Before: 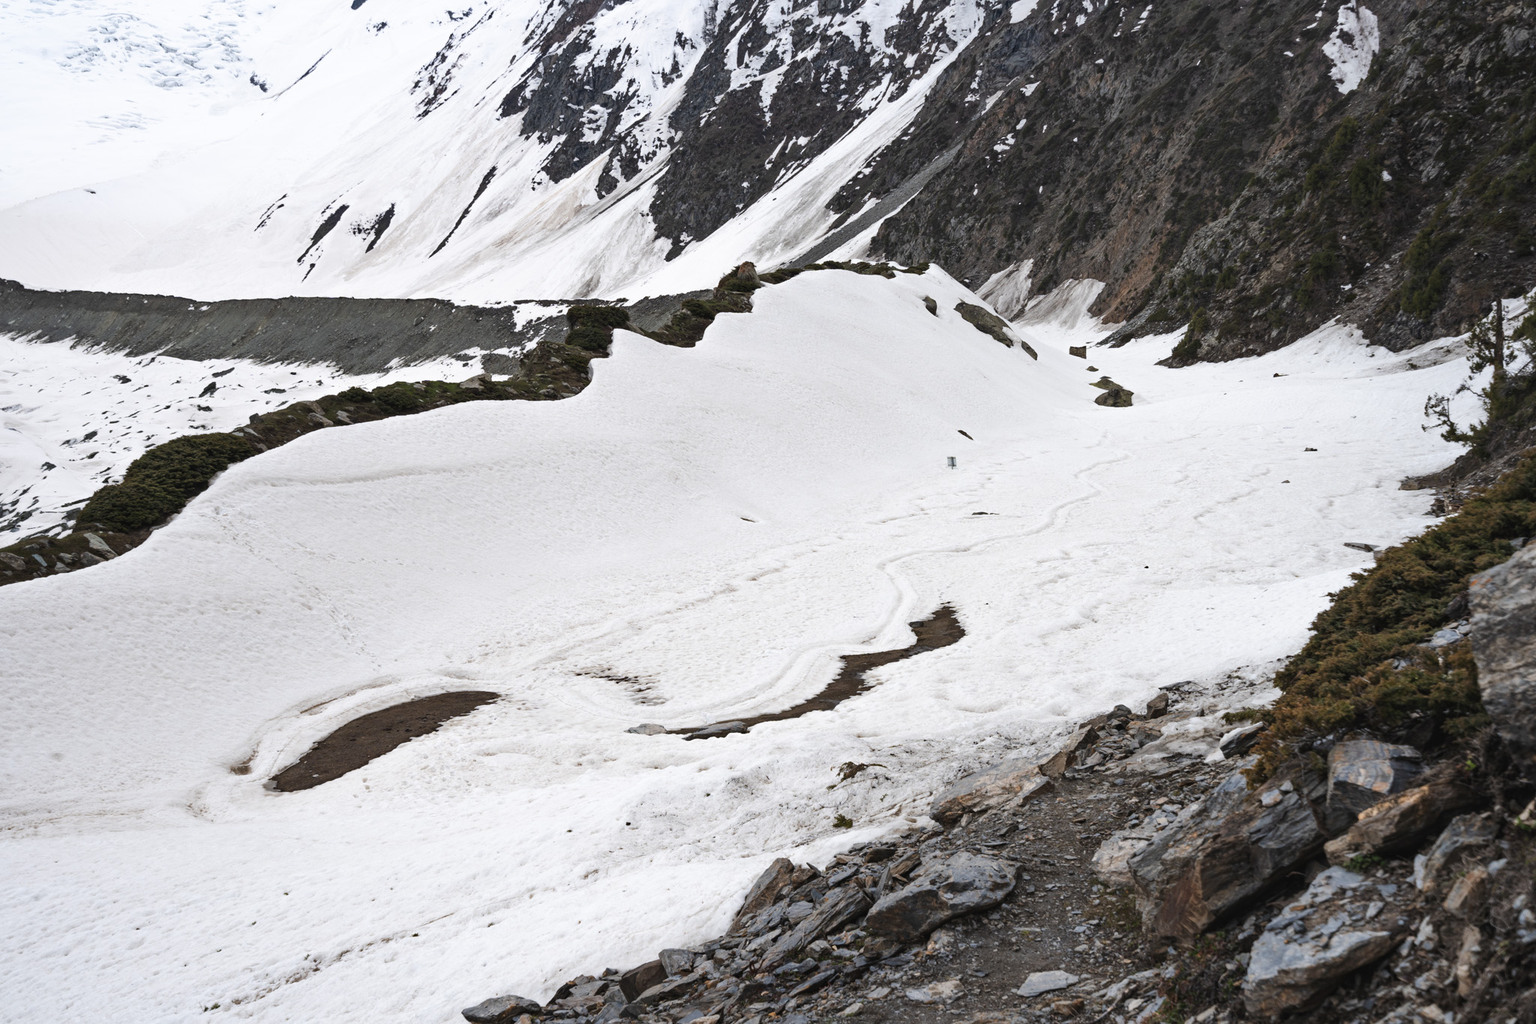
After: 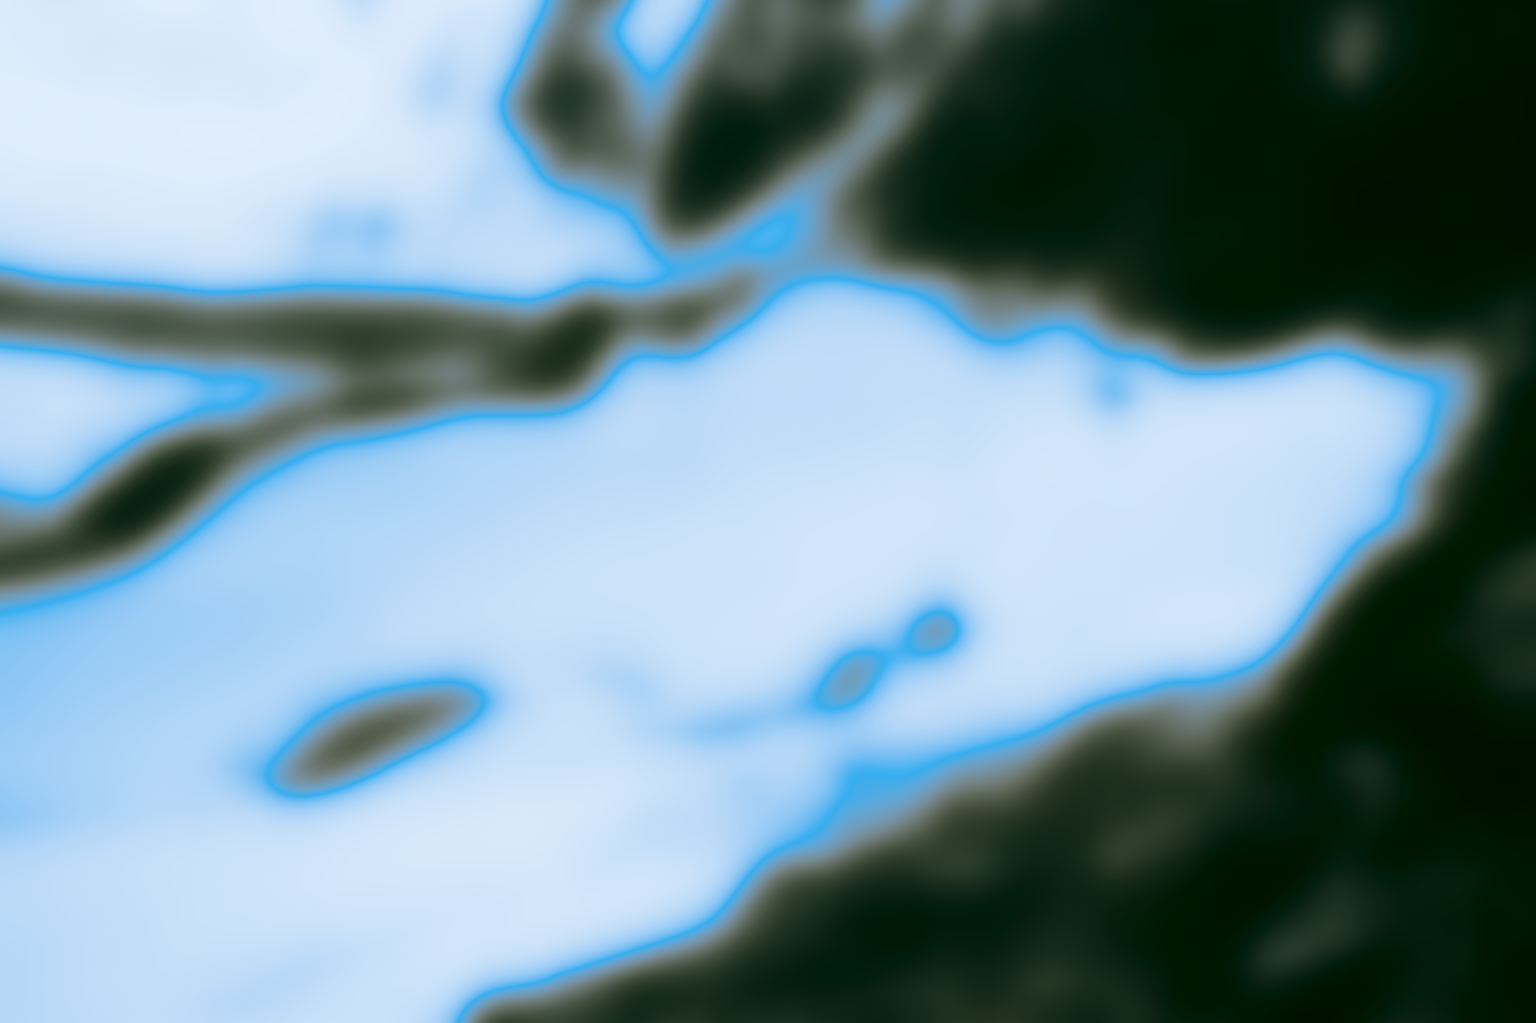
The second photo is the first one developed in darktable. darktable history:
lowpass: radius 31.92, contrast 1.72, brightness -0.98, saturation 0.94
split-toning: shadows › hue 220°, shadows › saturation 0.64, highlights › hue 220°, highlights › saturation 0.64, balance 0, compress 5.22%
color correction: highlights a* 5.3, highlights b* 24.26, shadows a* -15.58, shadows b* 4.02
contrast brightness saturation: brightness 0.18, saturation -0.5
